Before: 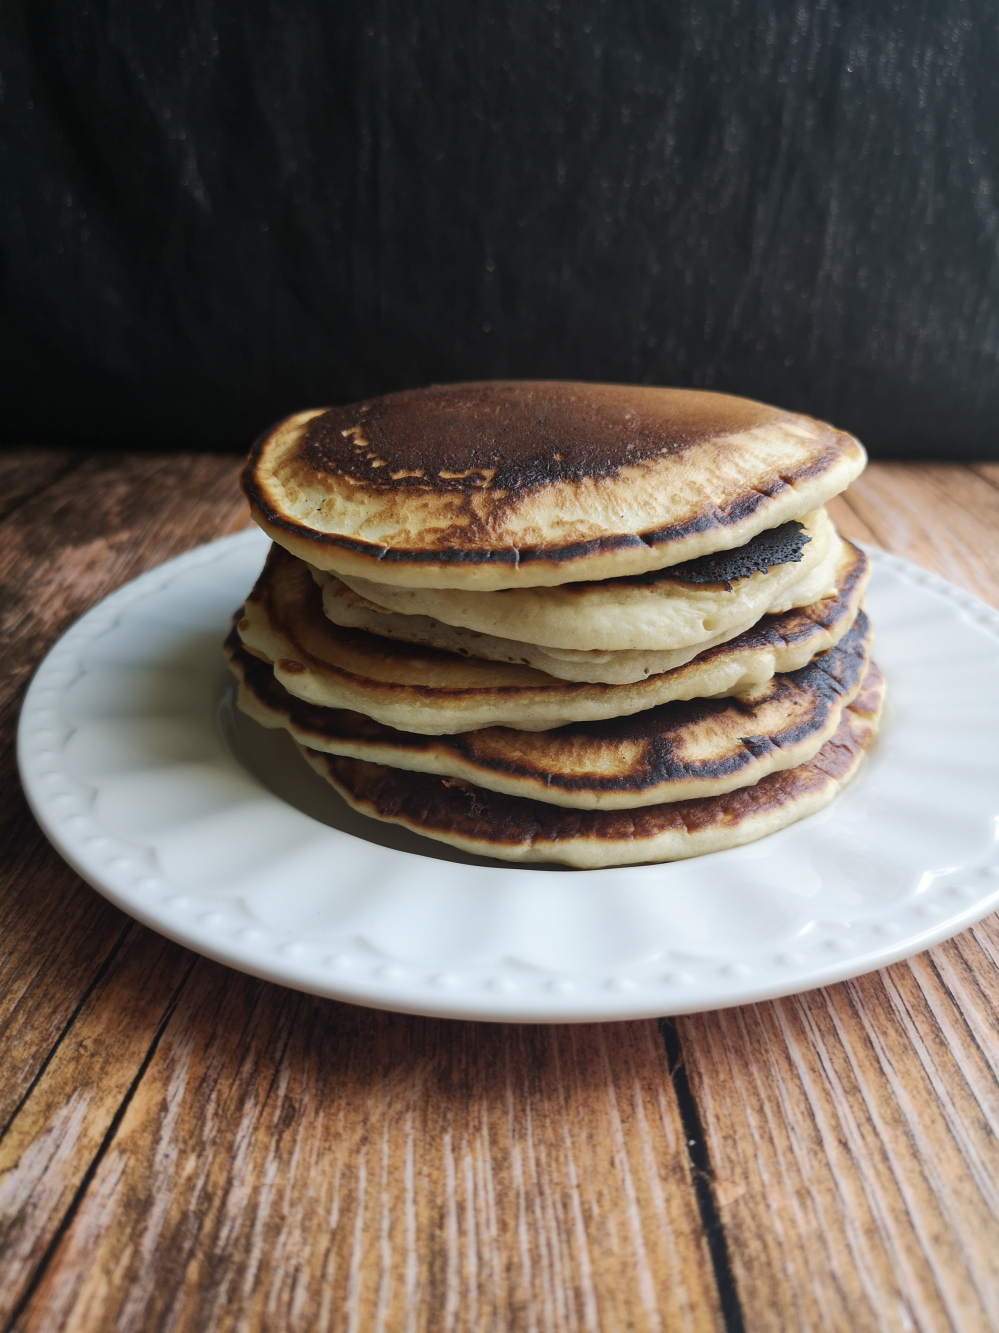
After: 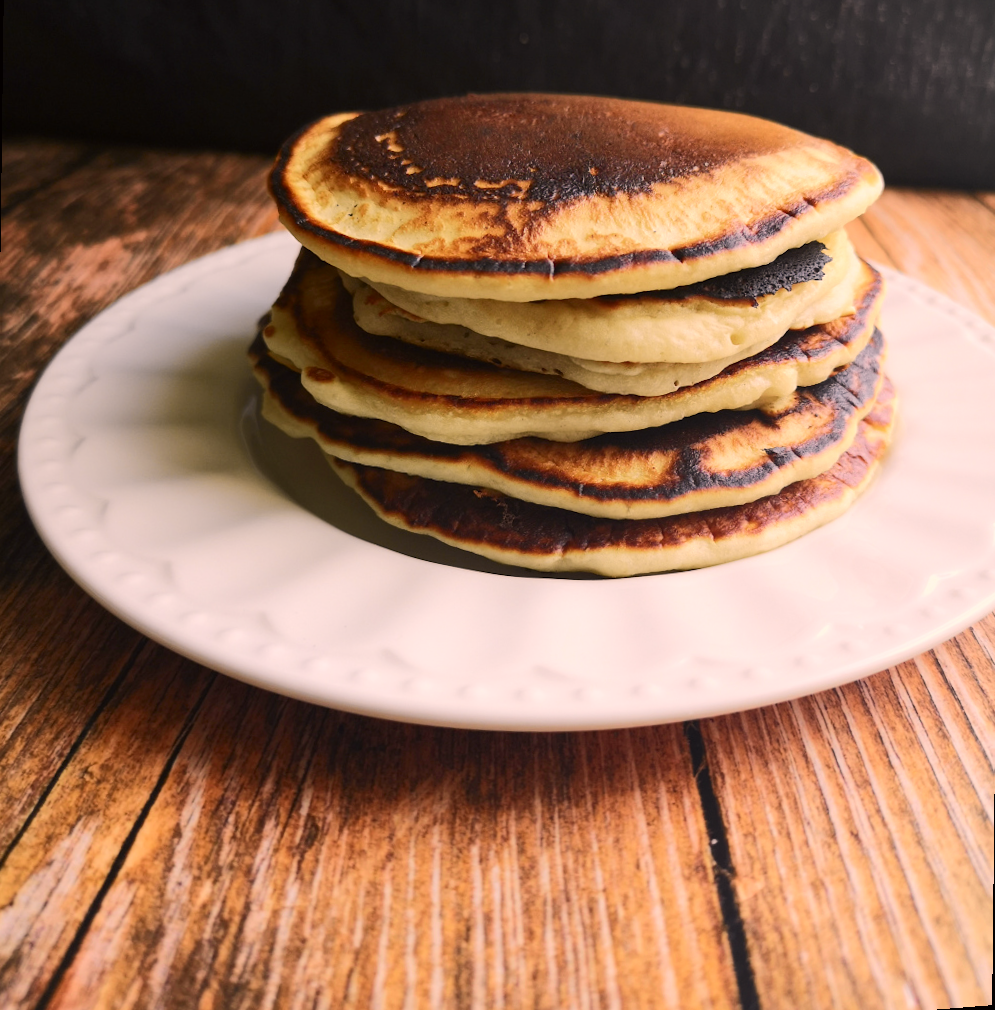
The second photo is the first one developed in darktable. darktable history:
tone curve: curves: ch0 [(0, 0) (0.239, 0.248) (0.508, 0.606) (0.828, 0.878) (1, 1)]; ch1 [(0, 0) (0.401, 0.42) (0.442, 0.47) (0.492, 0.498) (0.511, 0.516) (0.555, 0.586) (0.681, 0.739) (1, 1)]; ch2 [(0, 0) (0.411, 0.433) (0.5, 0.504) (0.545, 0.574) (1, 1)], color space Lab, independent channels, preserve colors none
rotate and perspective: rotation 0.679°, lens shift (horizontal) 0.136, crop left 0.009, crop right 0.991, crop top 0.078, crop bottom 0.95
crop and rotate: top 18.507%
color correction: highlights a* 11.96, highlights b* 11.58
